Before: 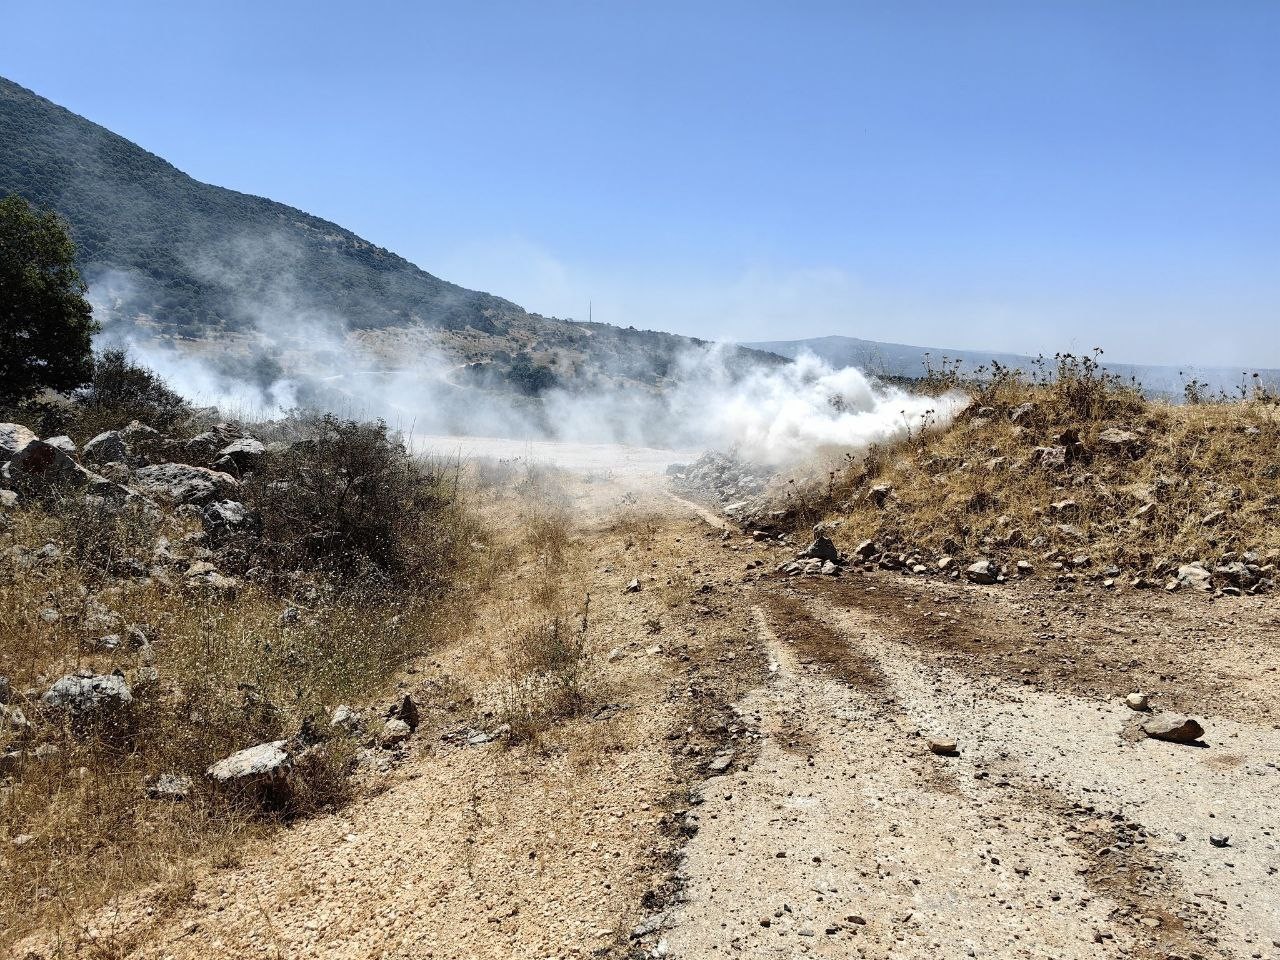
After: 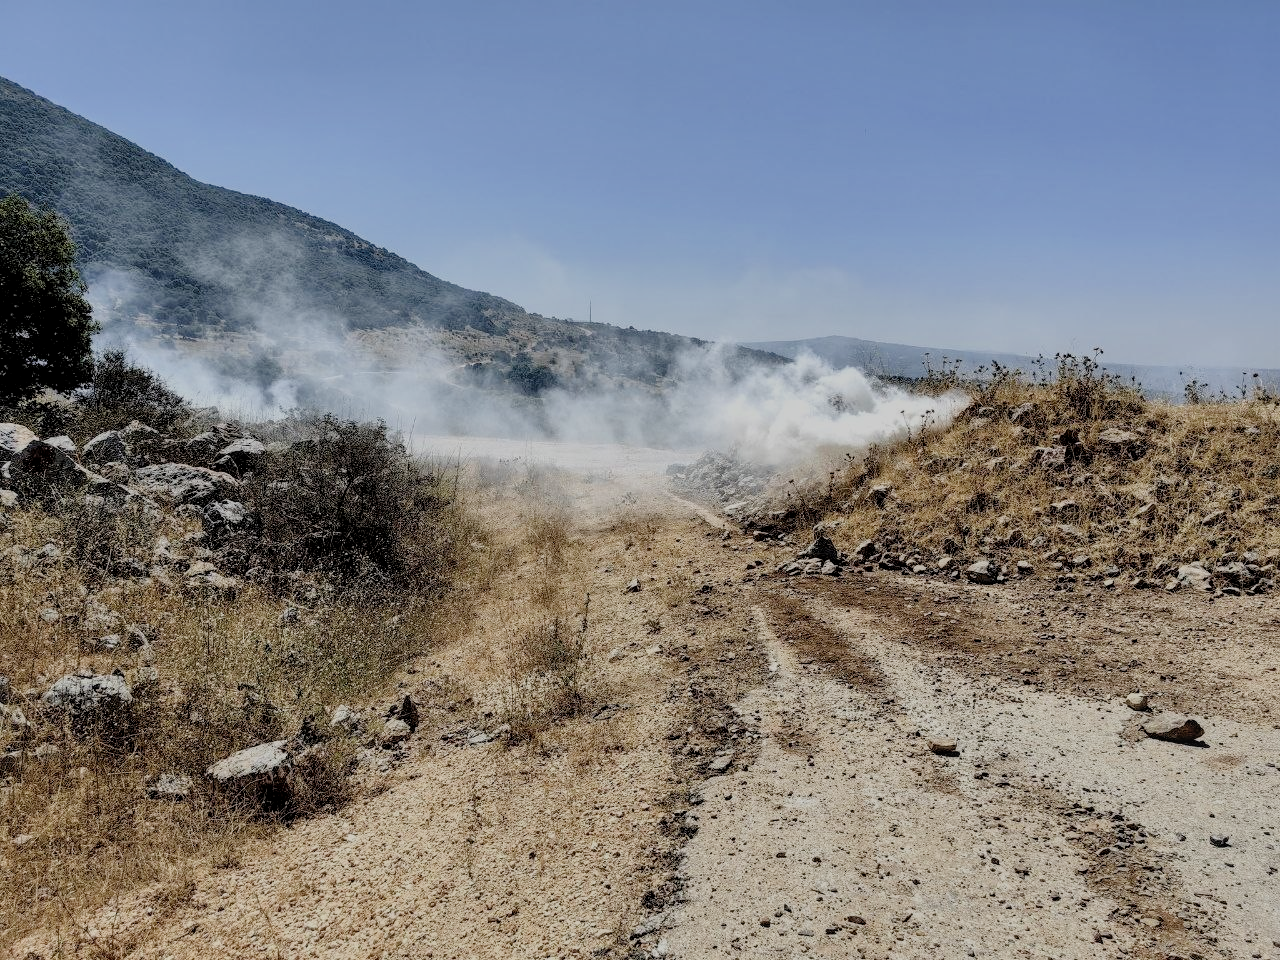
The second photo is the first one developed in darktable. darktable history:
filmic rgb: black relative exposure -6.59 EV, white relative exposure 4.71 EV, hardness 3.13, contrast 0.805
shadows and highlights: soften with gaussian
local contrast: on, module defaults
